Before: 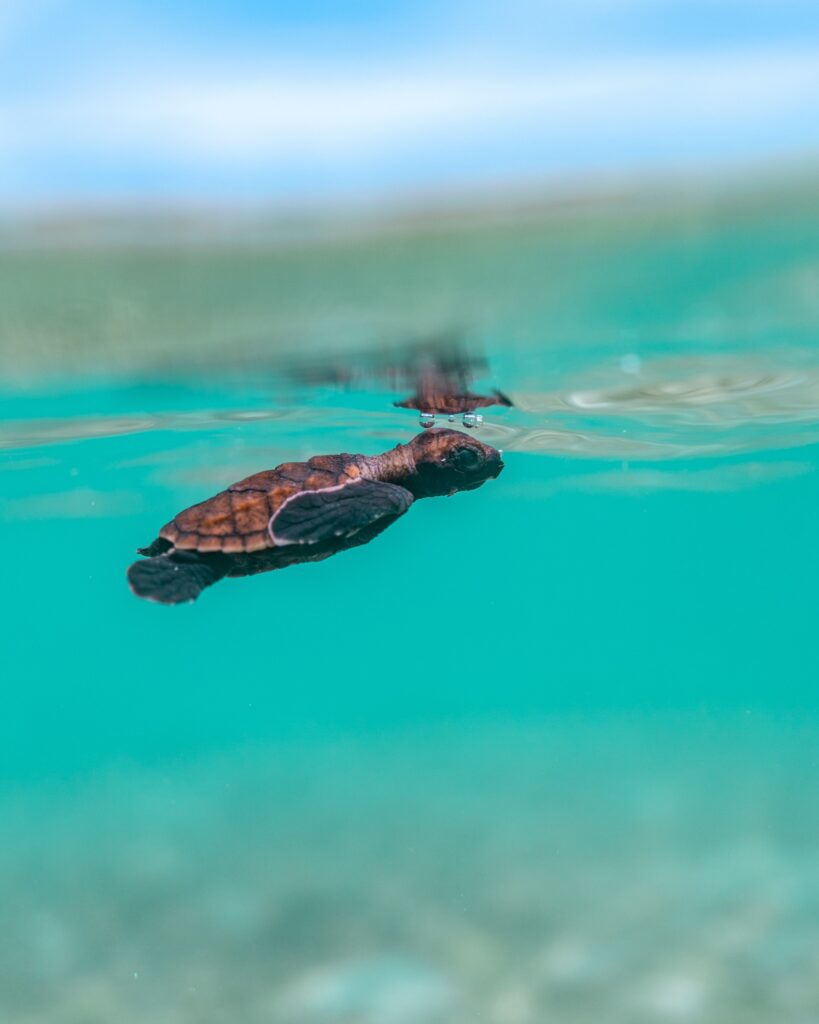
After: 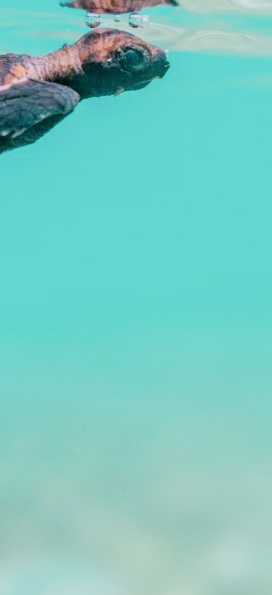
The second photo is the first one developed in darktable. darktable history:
exposure: black level correction 0, exposure 0.948 EV, compensate highlight preservation false
crop: left 40.847%, top 39.113%, right 25.879%, bottom 2.764%
tone equalizer: -8 EV -0.402 EV, -7 EV -0.37 EV, -6 EV -0.351 EV, -5 EV -0.184 EV, -3 EV 0.203 EV, -2 EV 0.363 EV, -1 EV 0.376 EV, +0 EV 0.41 EV
filmic rgb: black relative exposure -6.2 EV, white relative exposure 6.98 EV, threshold 5.99 EV, hardness 2.26, enable highlight reconstruction true
